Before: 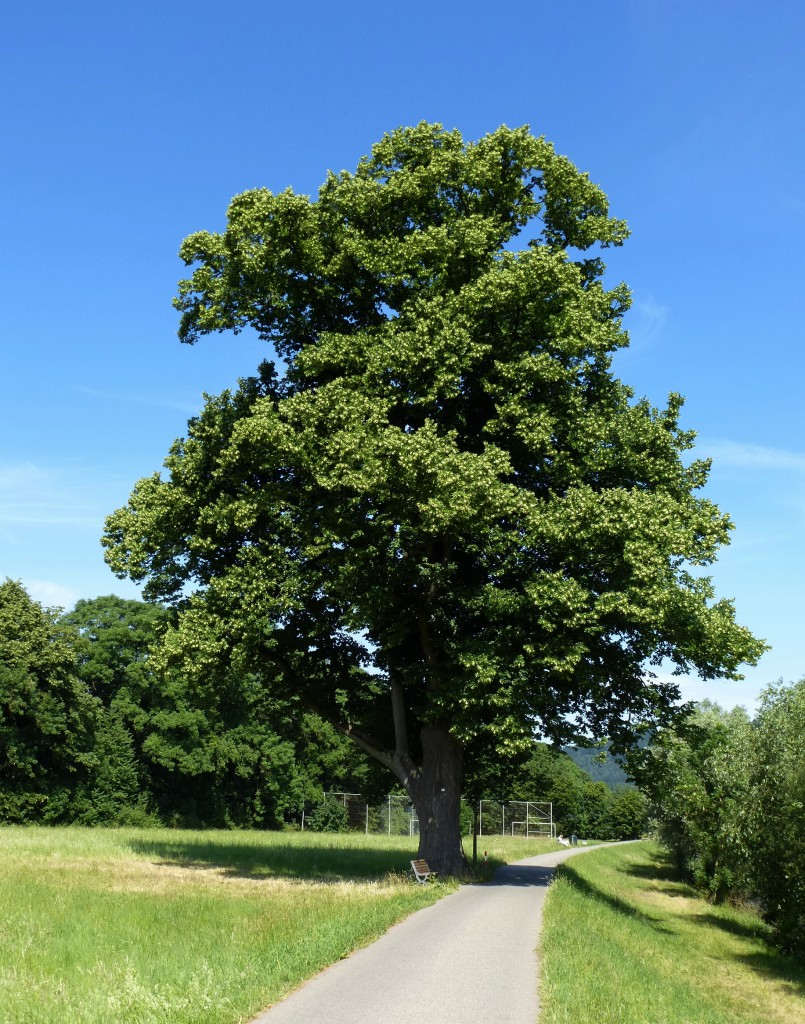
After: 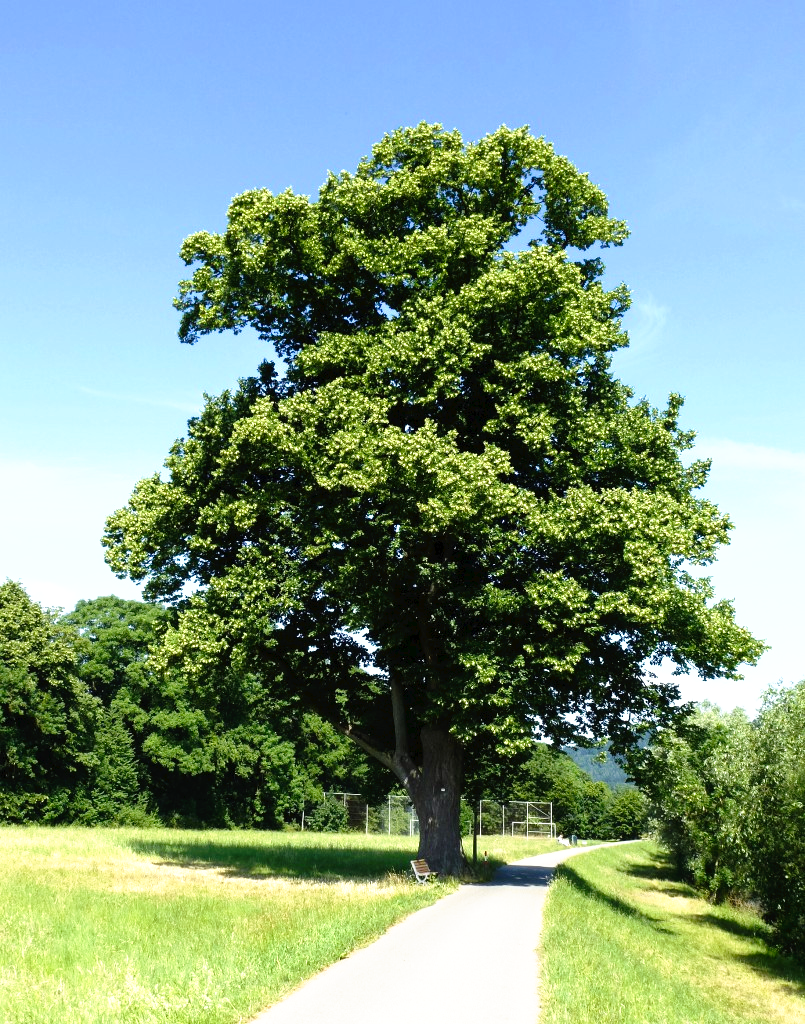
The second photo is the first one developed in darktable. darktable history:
tone curve: curves: ch0 [(0, 0) (0.003, 0.025) (0.011, 0.025) (0.025, 0.029) (0.044, 0.035) (0.069, 0.053) (0.1, 0.083) (0.136, 0.118) (0.177, 0.163) (0.224, 0.22) (0.277, 0.295) (0.335, 0.371) (0.399, 0.444) (0.468, 0.524) (0.543, 0.618) (0.623, 0.702) (0.709, 0.79) (0.801, 0.89) (0.898, 0.973) (1, 1)], preserve colors none
exposure: black level correction 0.001, exposure 0.499 EV, compensate highlight preservation false
